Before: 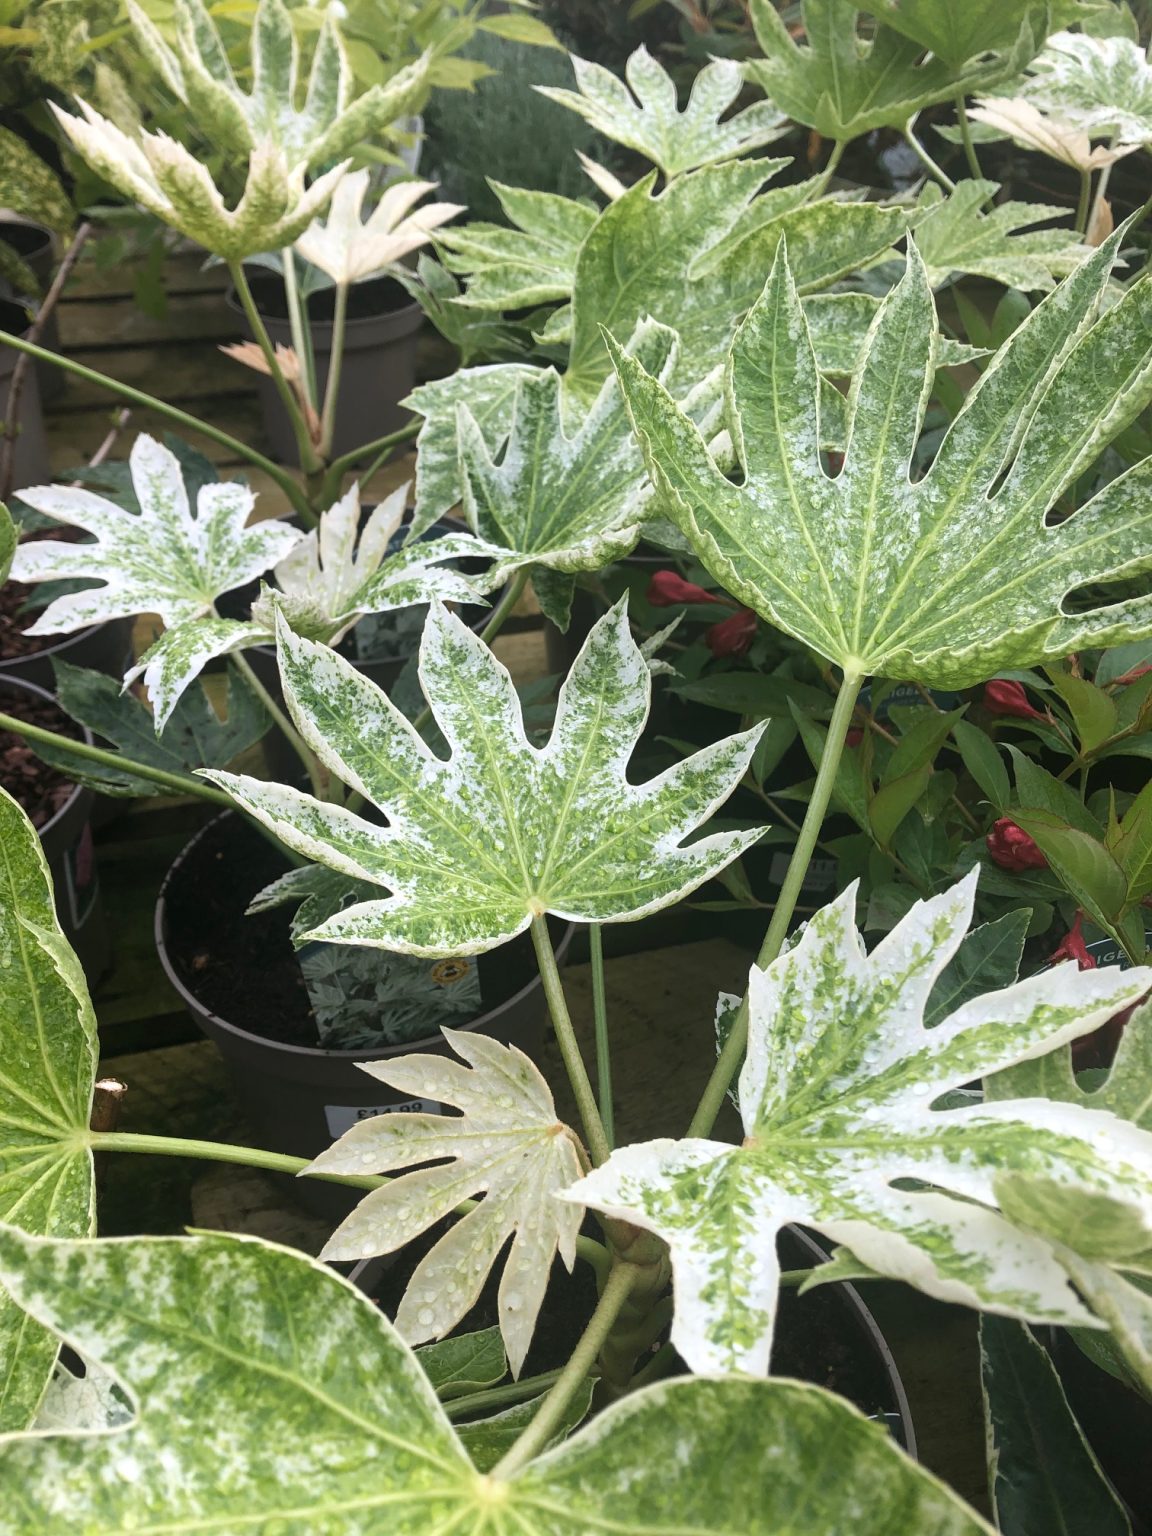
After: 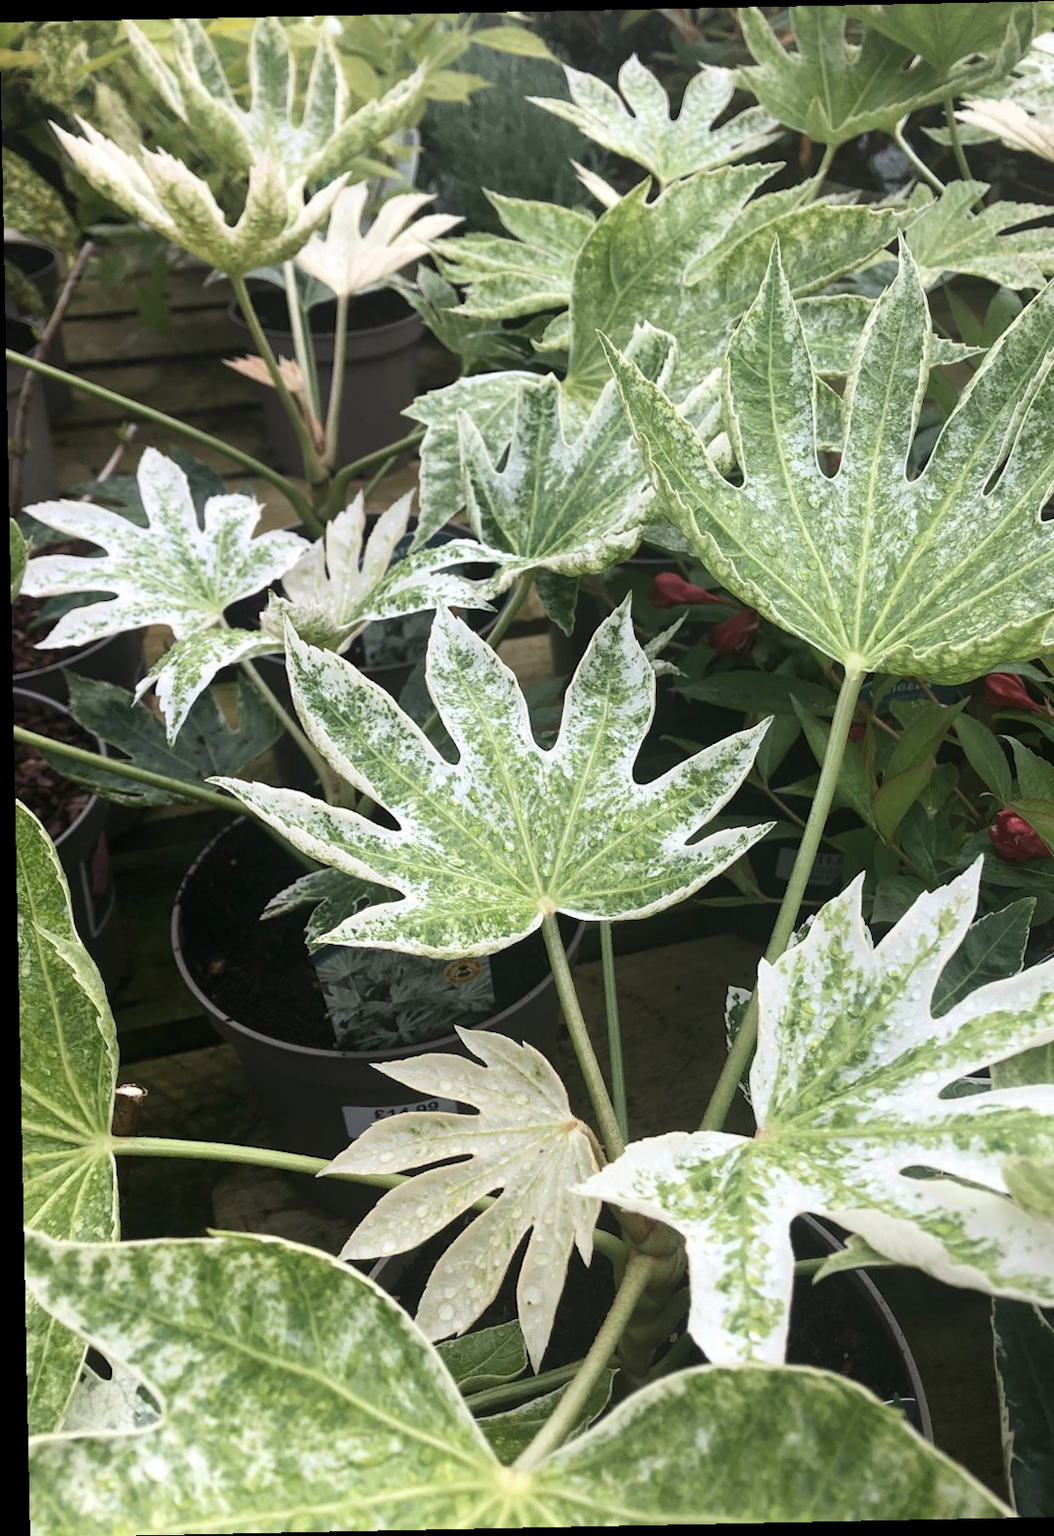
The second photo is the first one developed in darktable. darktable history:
crop: right 9.509%, bottom 0.031%
contrast brightness saturation: contrast 0.11, saturation -0.17
rotate and perspective: rotation -1.17°, automatic cropping off
